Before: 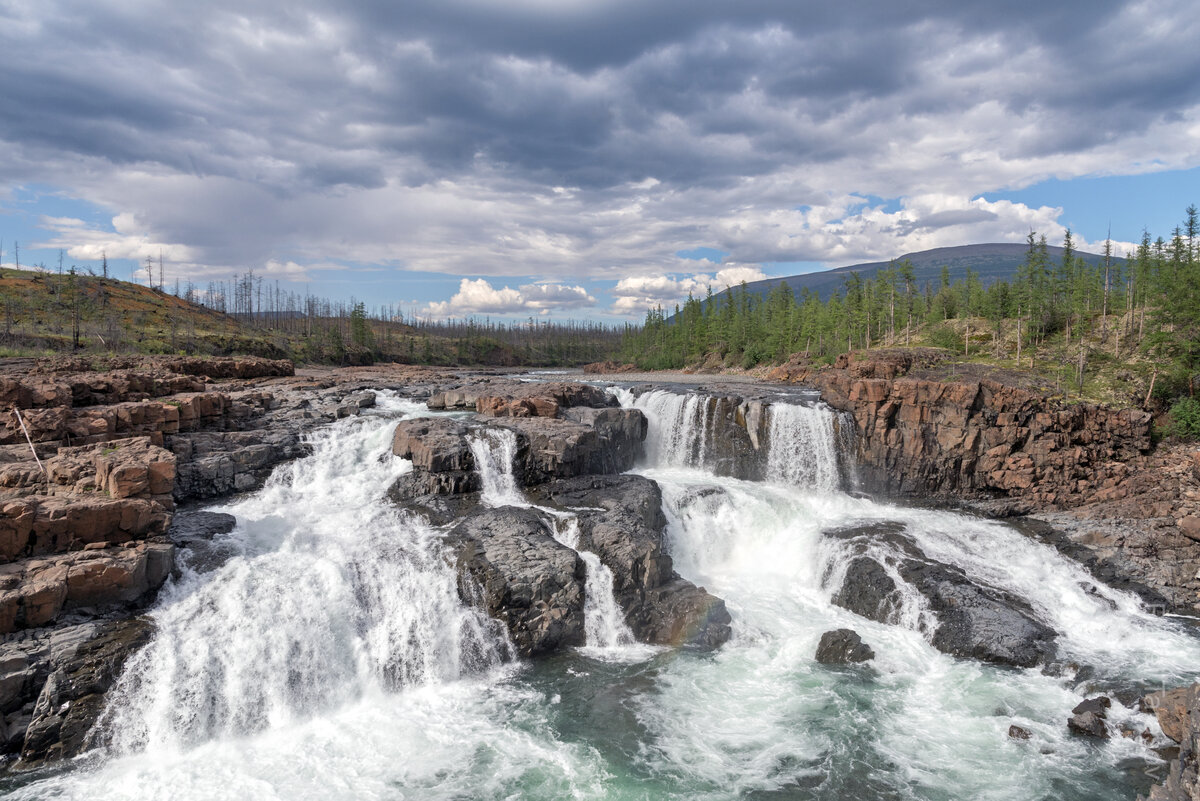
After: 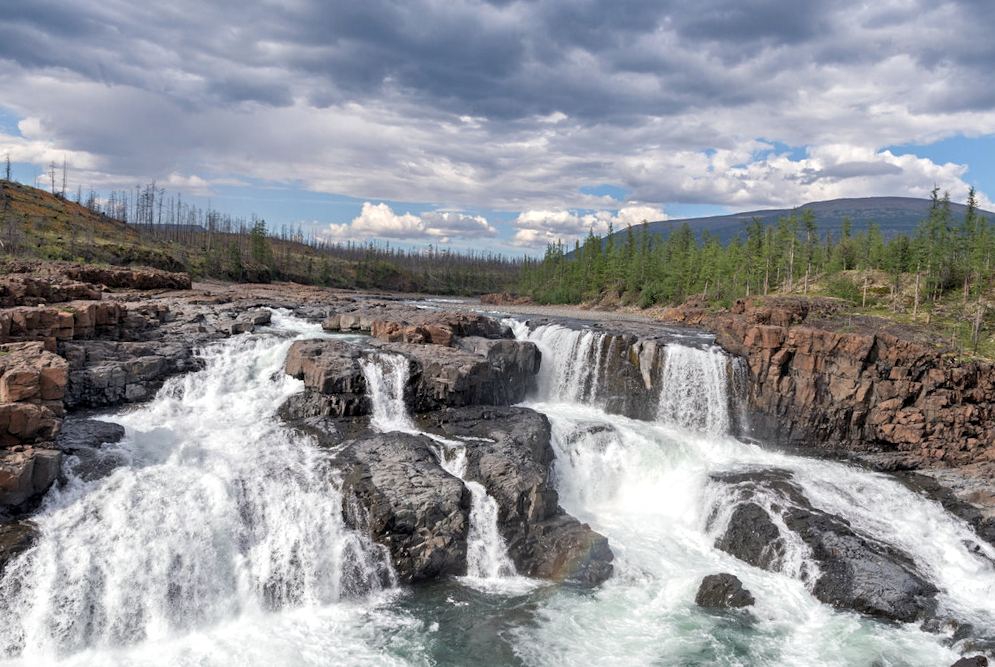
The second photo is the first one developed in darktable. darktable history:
crop and rotate: angle -3.25°, left 5.37%, top 5.202%, right 4.715%, bottom 4.506%
contrast equalizer: y [[0.6 ×6], [0.55 ×6], [0 ×6], [0 ×6], [0 ×6]], mix 0.189
